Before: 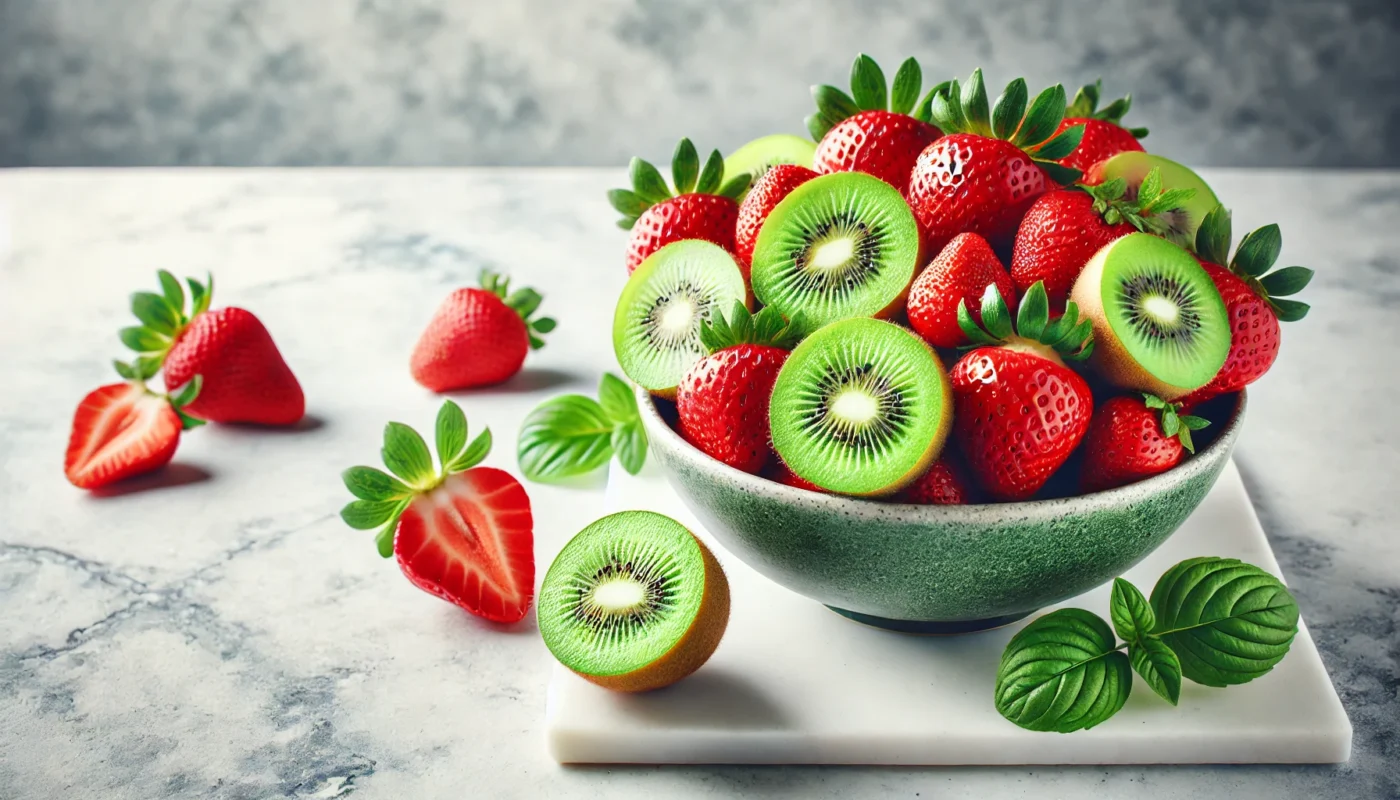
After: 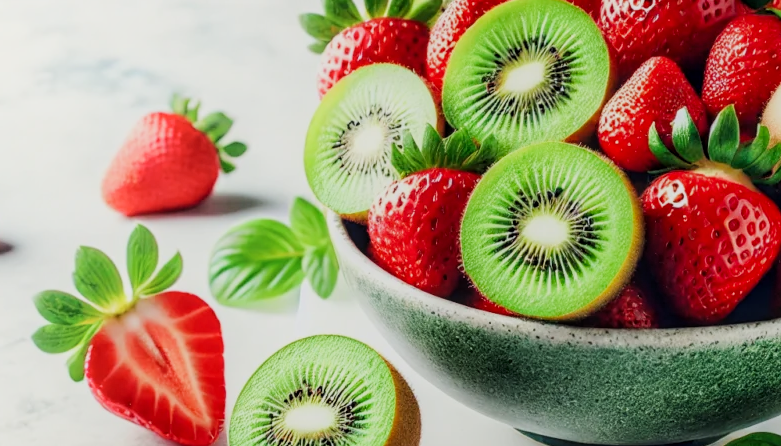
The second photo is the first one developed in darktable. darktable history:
crop and rotate: left 22.13%, top 22.054%, right 22.026%, bottom 22.102%
filmic rgb: black relative exposure -7.65 EV, white relative exposure 4.56 EV, hardness 3.61, contrast 1.05
local contrast: on, module defaults
vibrance: vibrance 15%
shadows and highlights: shadows -40.15, highlights 62.88, soften with gaussian
